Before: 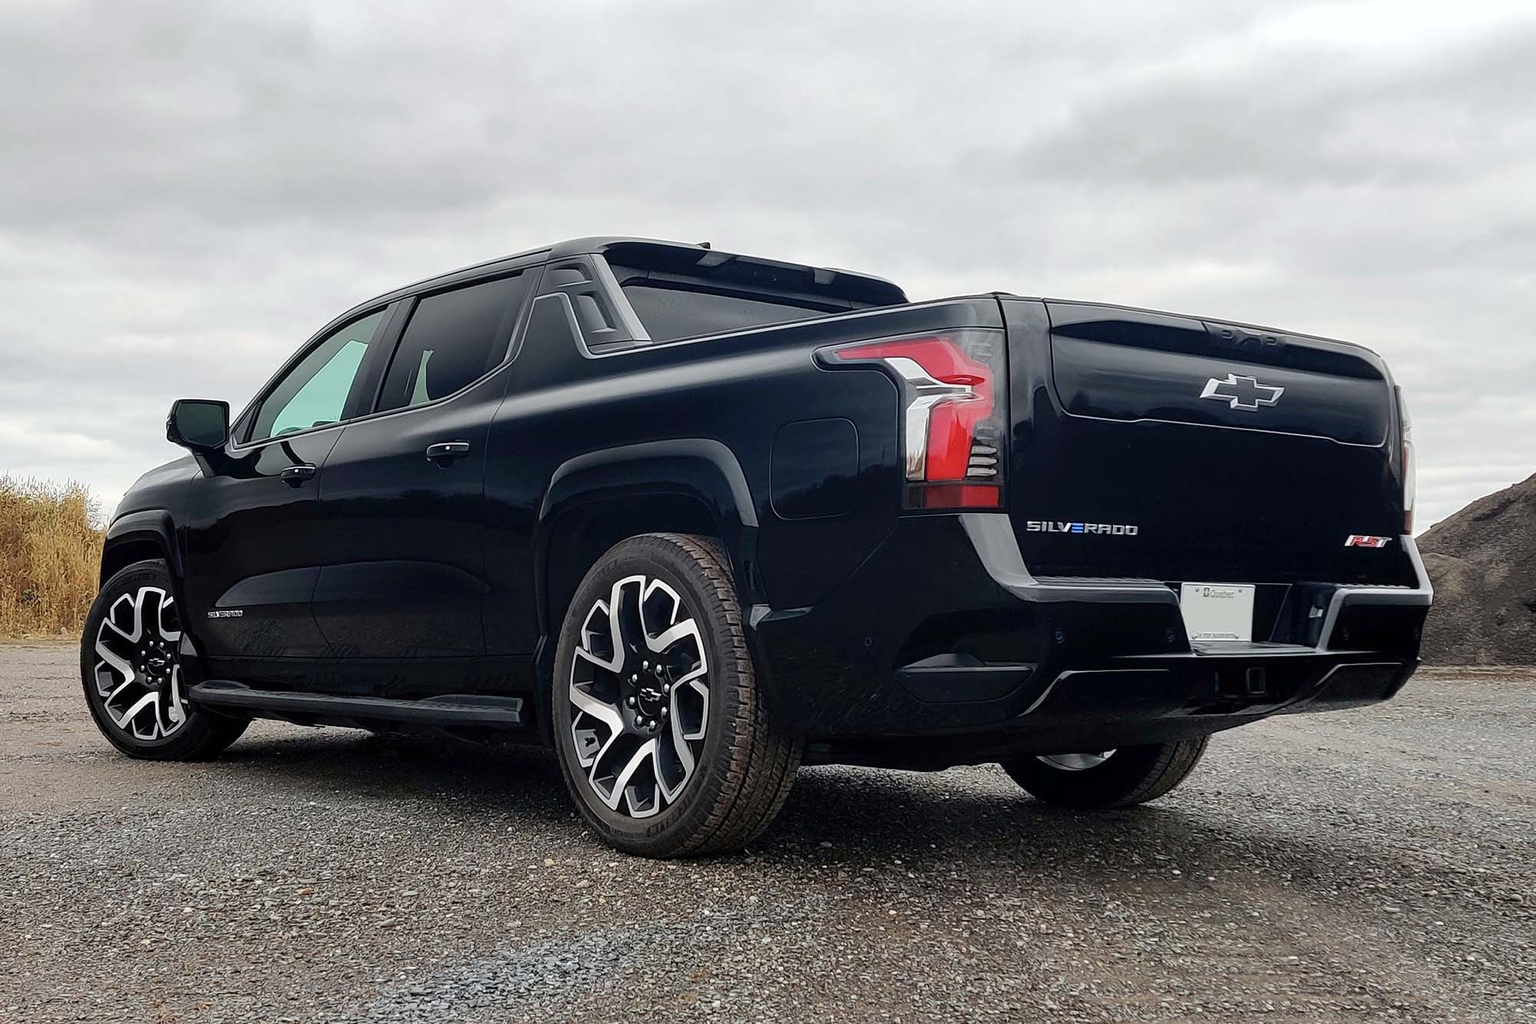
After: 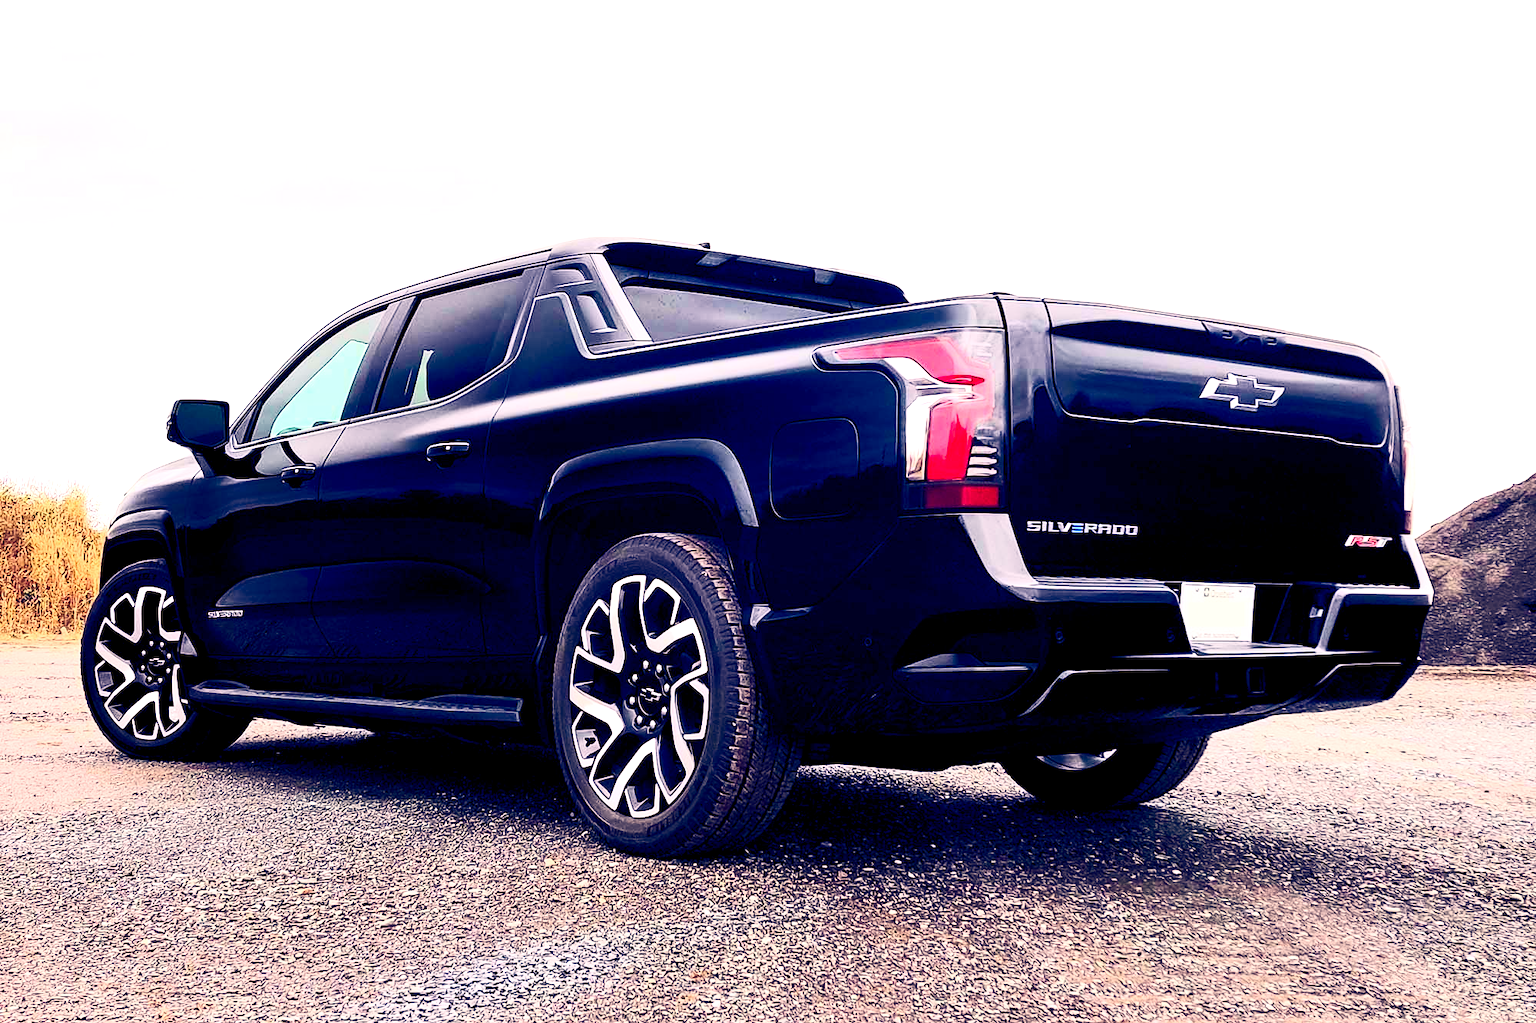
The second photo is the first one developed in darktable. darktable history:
color balance rgb: shadows lift › luminance -41.13%, shadows lift › chroma 14.13%, shadows lift › hue 260°, power › luminance -3.76%, power › chroma 0.56%, power › hue 40.37°, highlights gain › luminance 16.81%, highlights gain › chroma 2.94%, highlights gain › hue 260°, global offset › luminance -0.29%, global offset › chroma 0.31%, global offset › hue 260°, perceptual saturation grading › global saturation 20%, perceptual saturation grading › highlights -13.92%, perceptual saturation grading › shadows 50%
exposure: black level correction 0, exposure 0.7 EV, compensate exposure bias true, compensate highlight preservation false
contrast brightness saturation: contrast 0.4, brightness 0.1, saturation 0.21
white balance: red 1.127, blue 0.943
